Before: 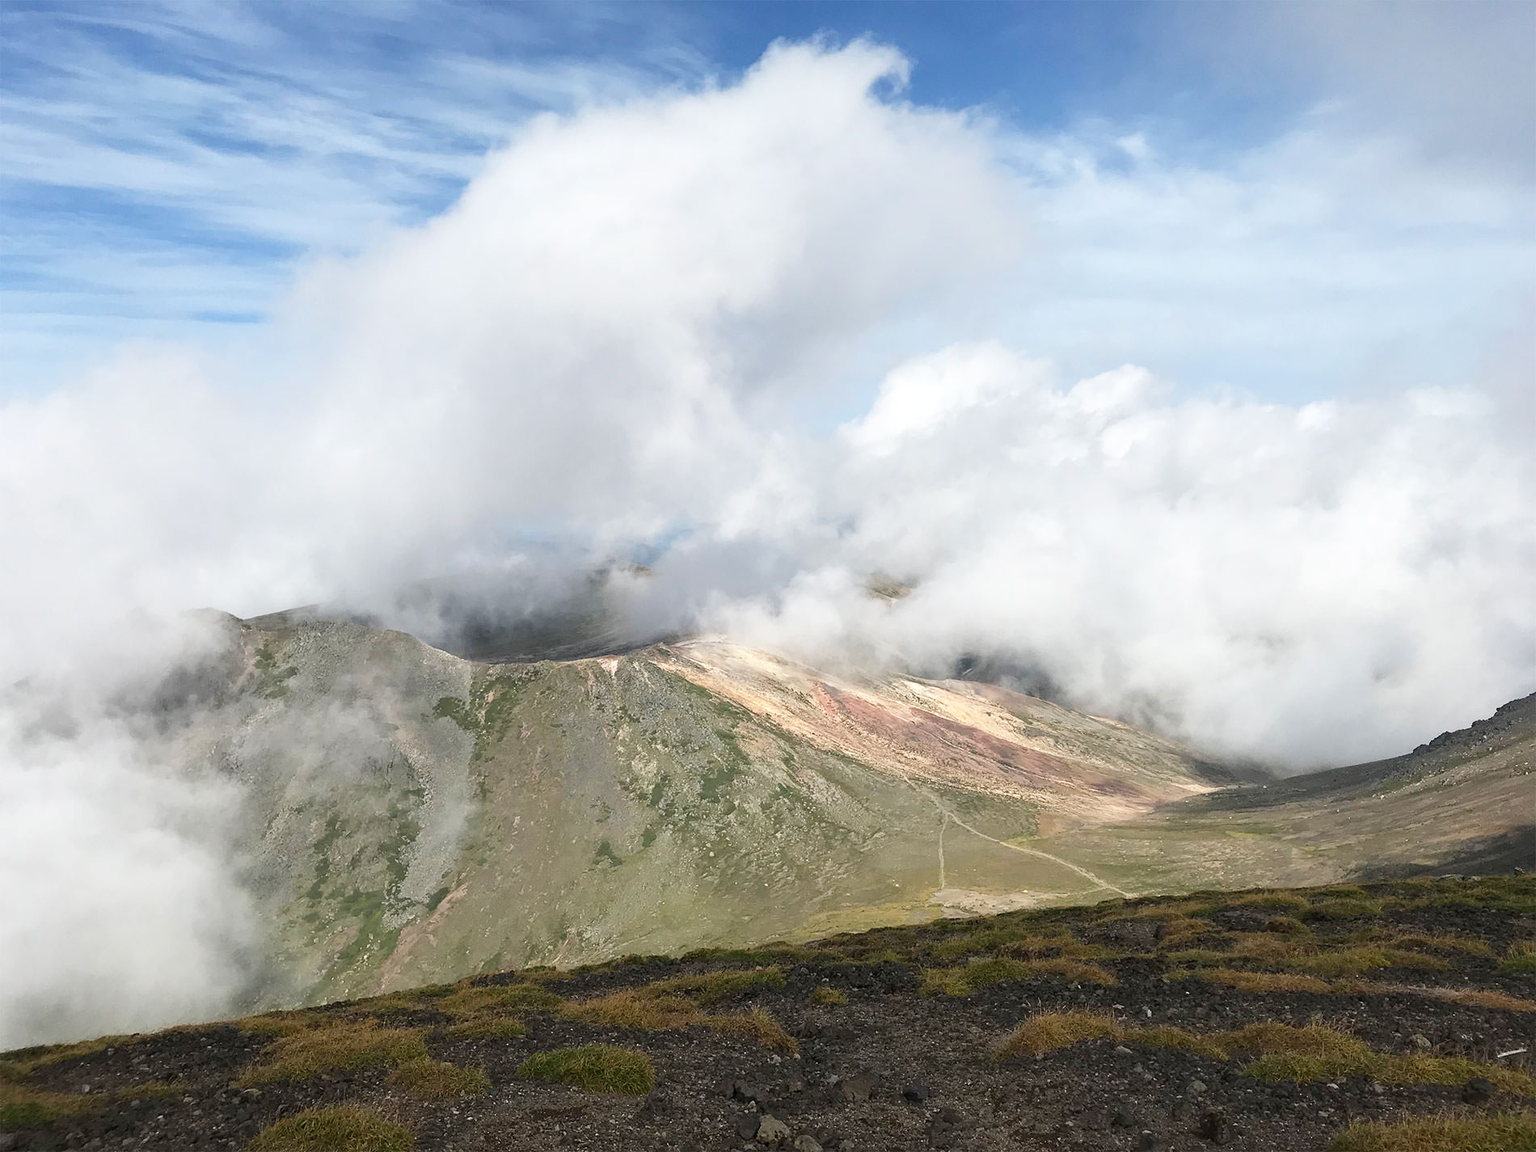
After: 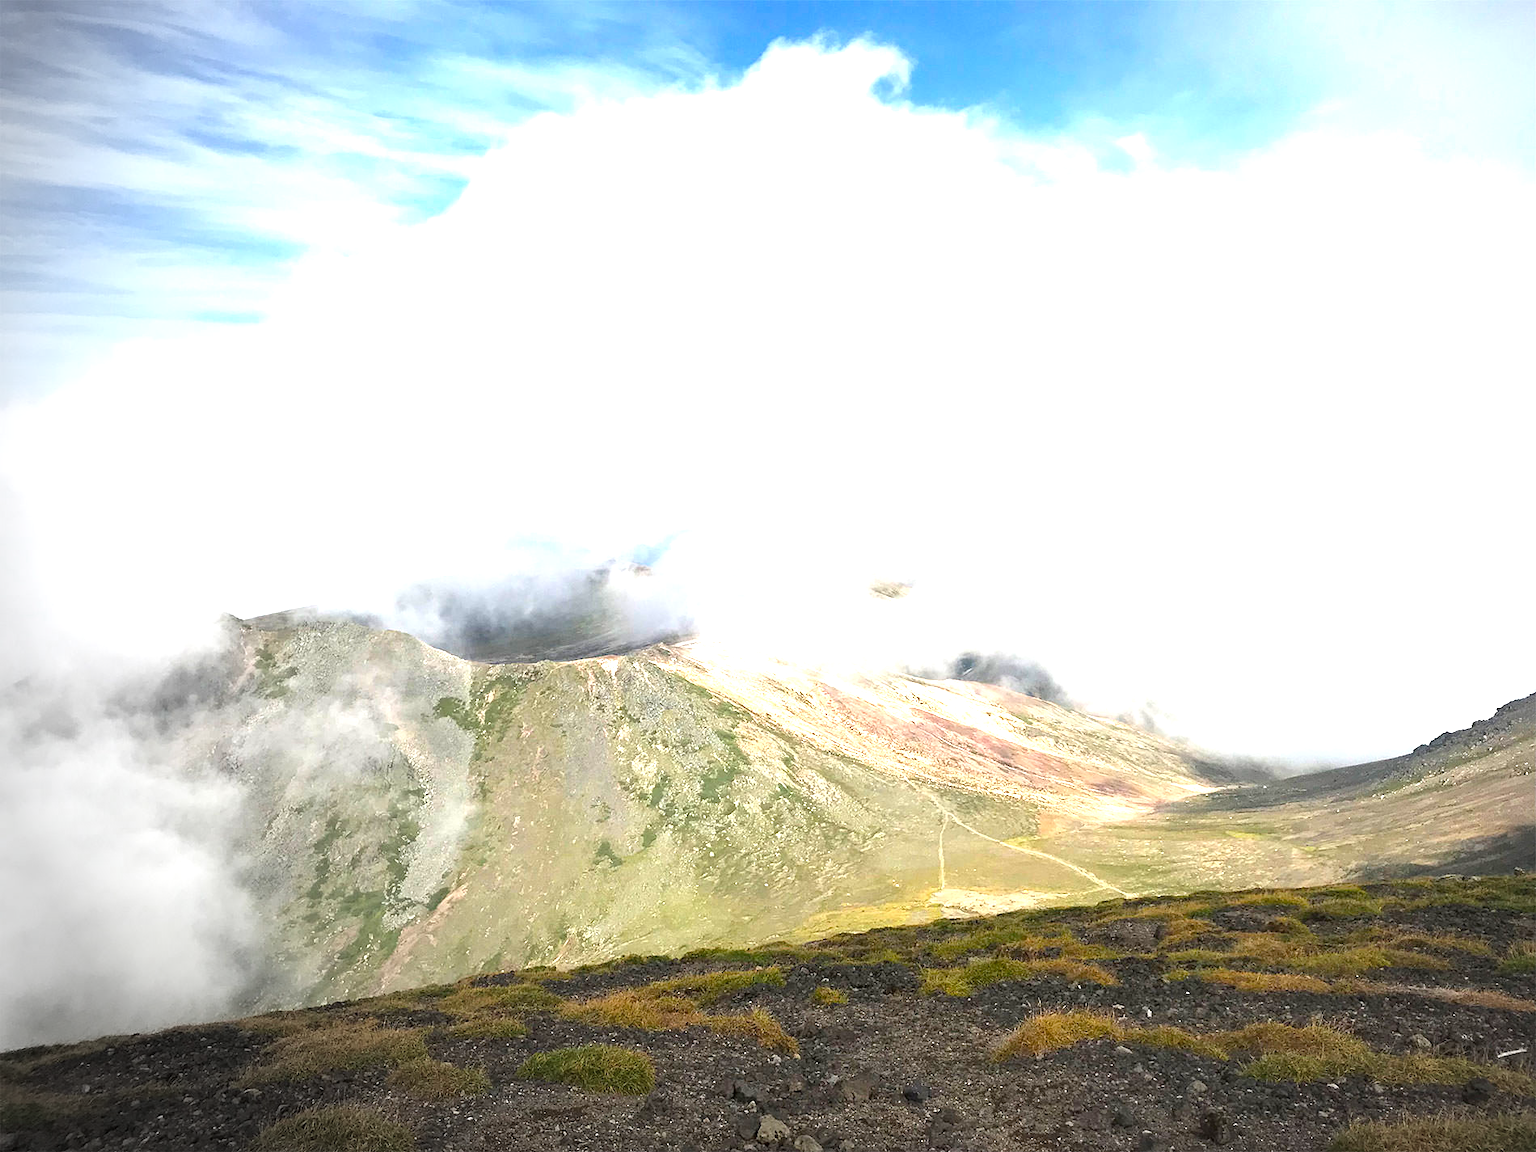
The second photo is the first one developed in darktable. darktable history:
exposure: black level correction 0, exposure 1.2 EV, compensate exposure bias true, compensate highlight preservation false
color balance rgb: perceptual saturation grading › global saturation 30.386%
vignetting: brightness -0.626, saturation -0.675, center (0.219, -0.242)
